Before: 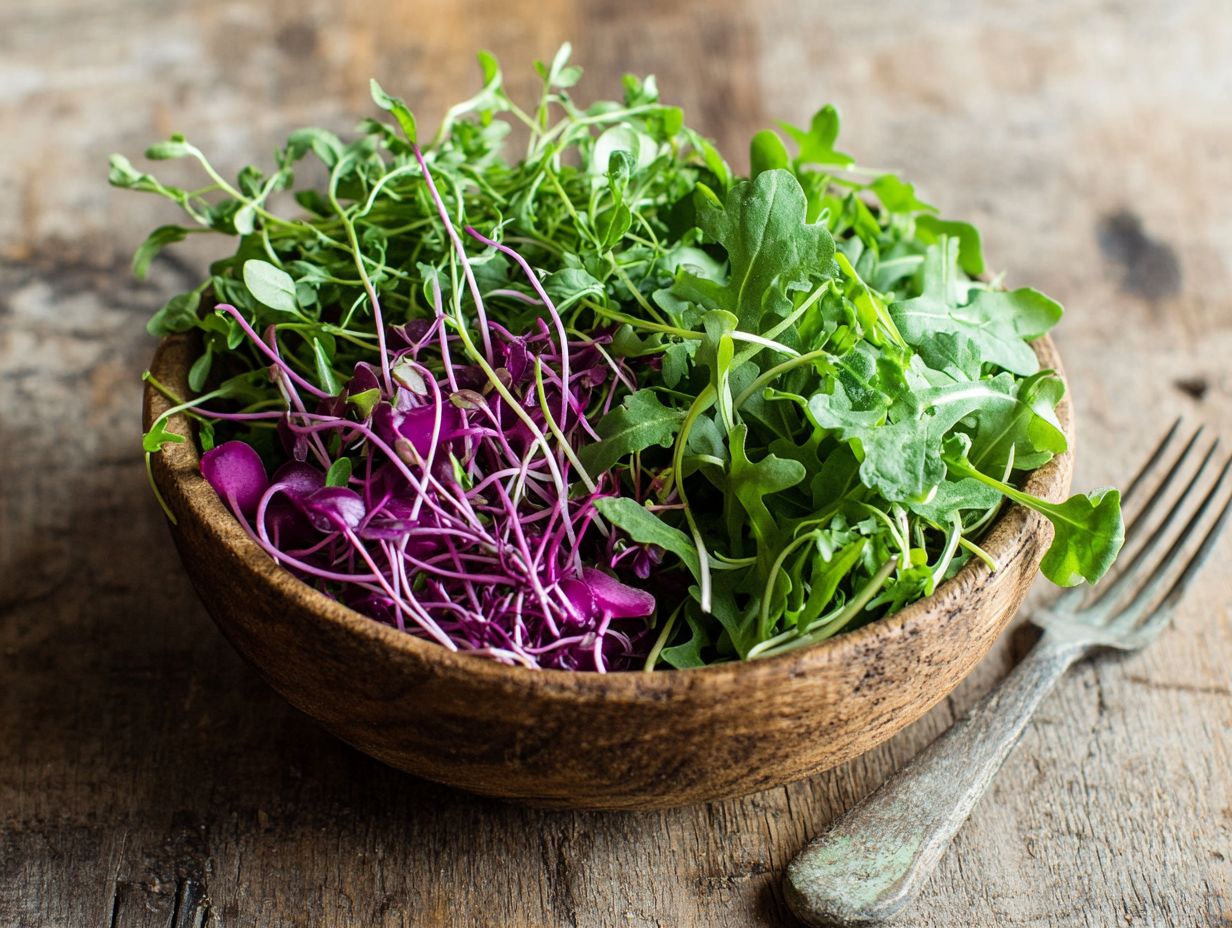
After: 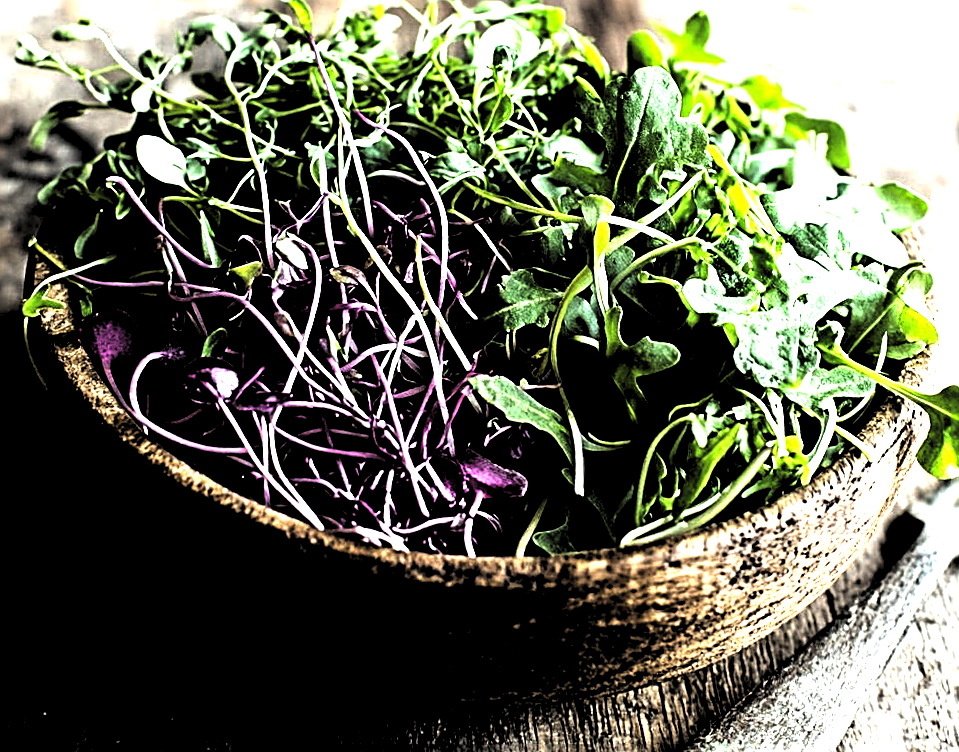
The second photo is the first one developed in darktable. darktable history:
rotate and perspective: rotation -1.68°, lens shift (vertical) -0.146, crop left 0.049, crop right 0.912, crop top 0.032, crop bottom 0.96
crop and rotate: angle -3.27°, left 5.211%, top 5.211%, right 4.607%, bottom 4.607%
white balance: red 0.982, blue 1.018
exposure: black level correction 0.001, exposure 1.3 EV, compensate highlight preservation false
levels: levels [0.514, 0.759, 1]
sharpen: radius 3.025, amount 0.757
